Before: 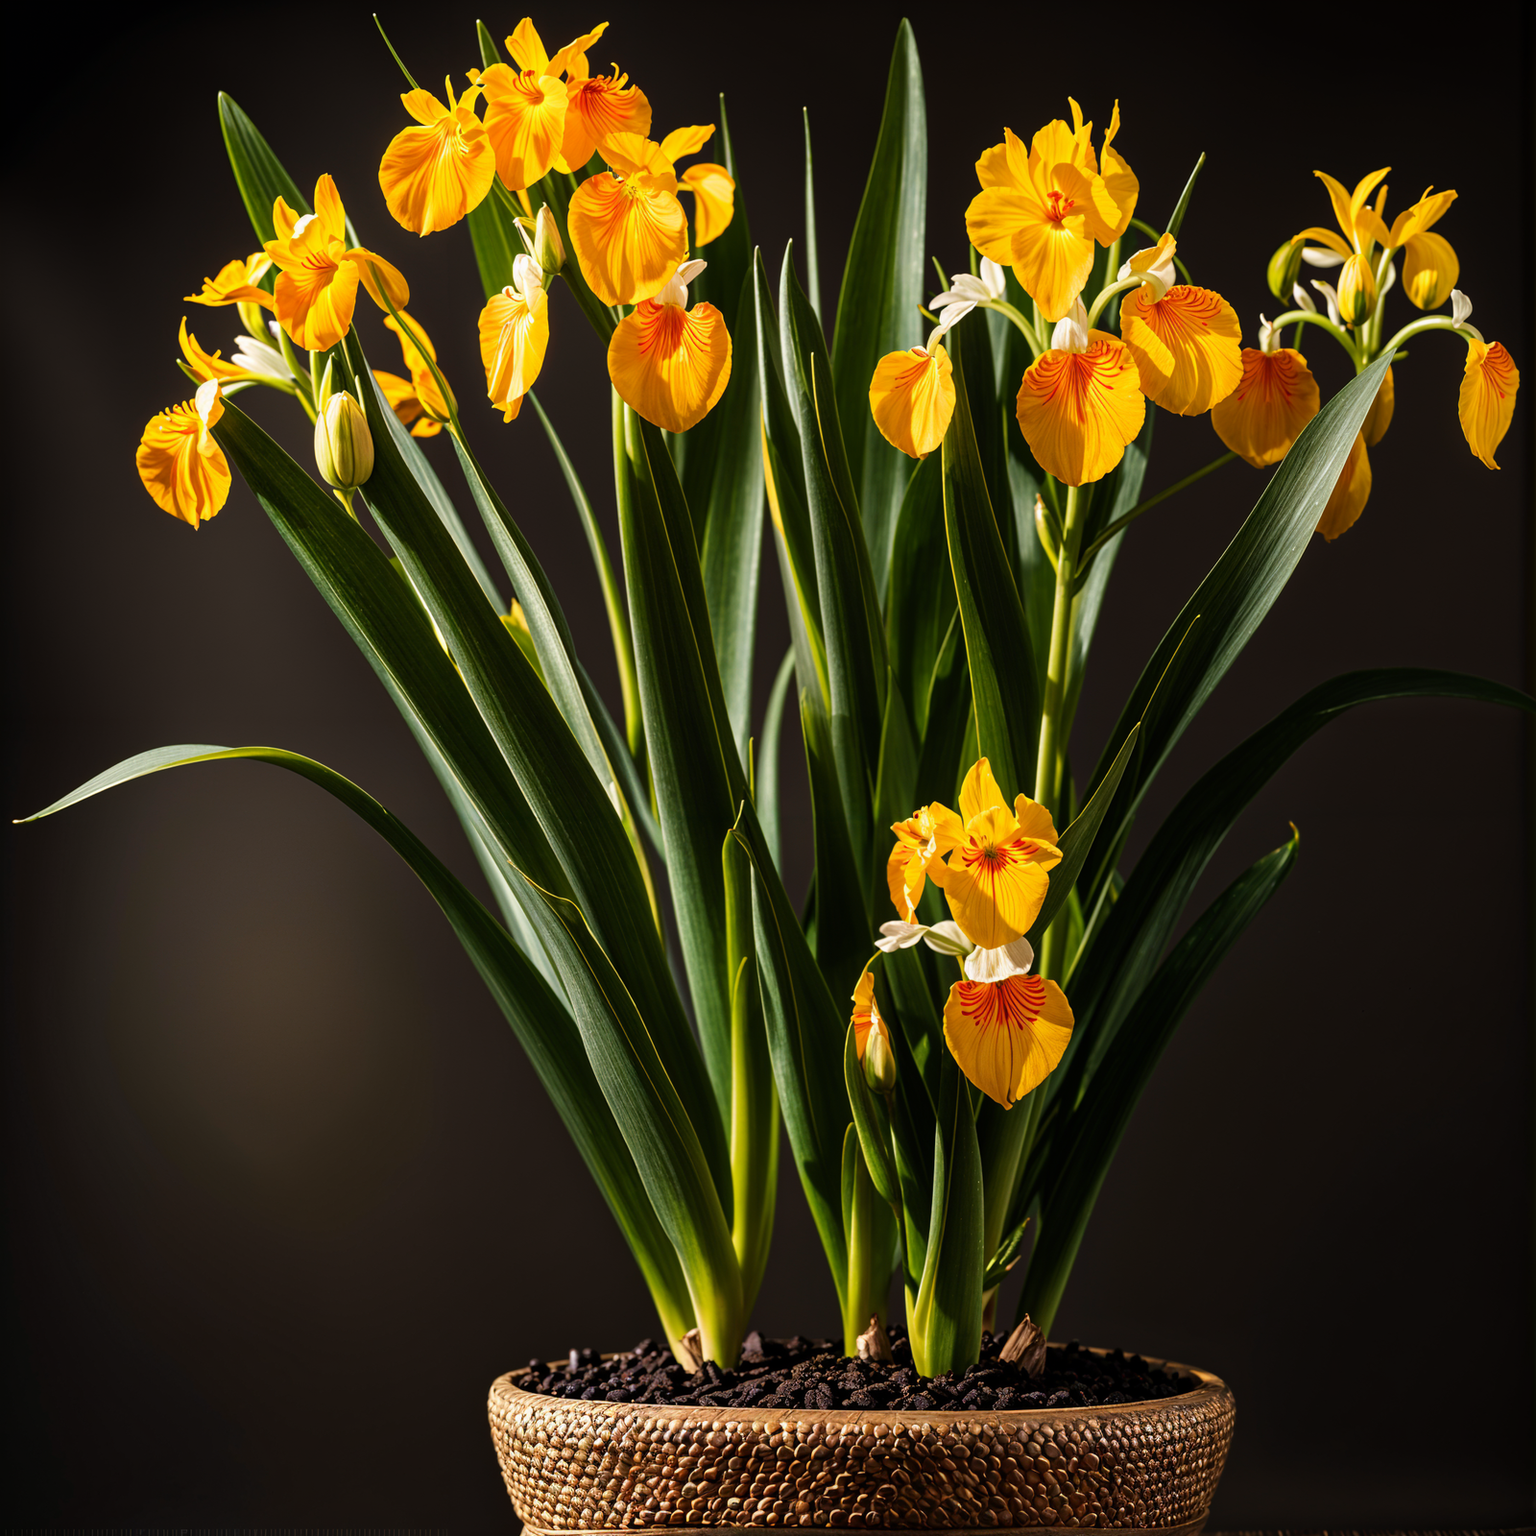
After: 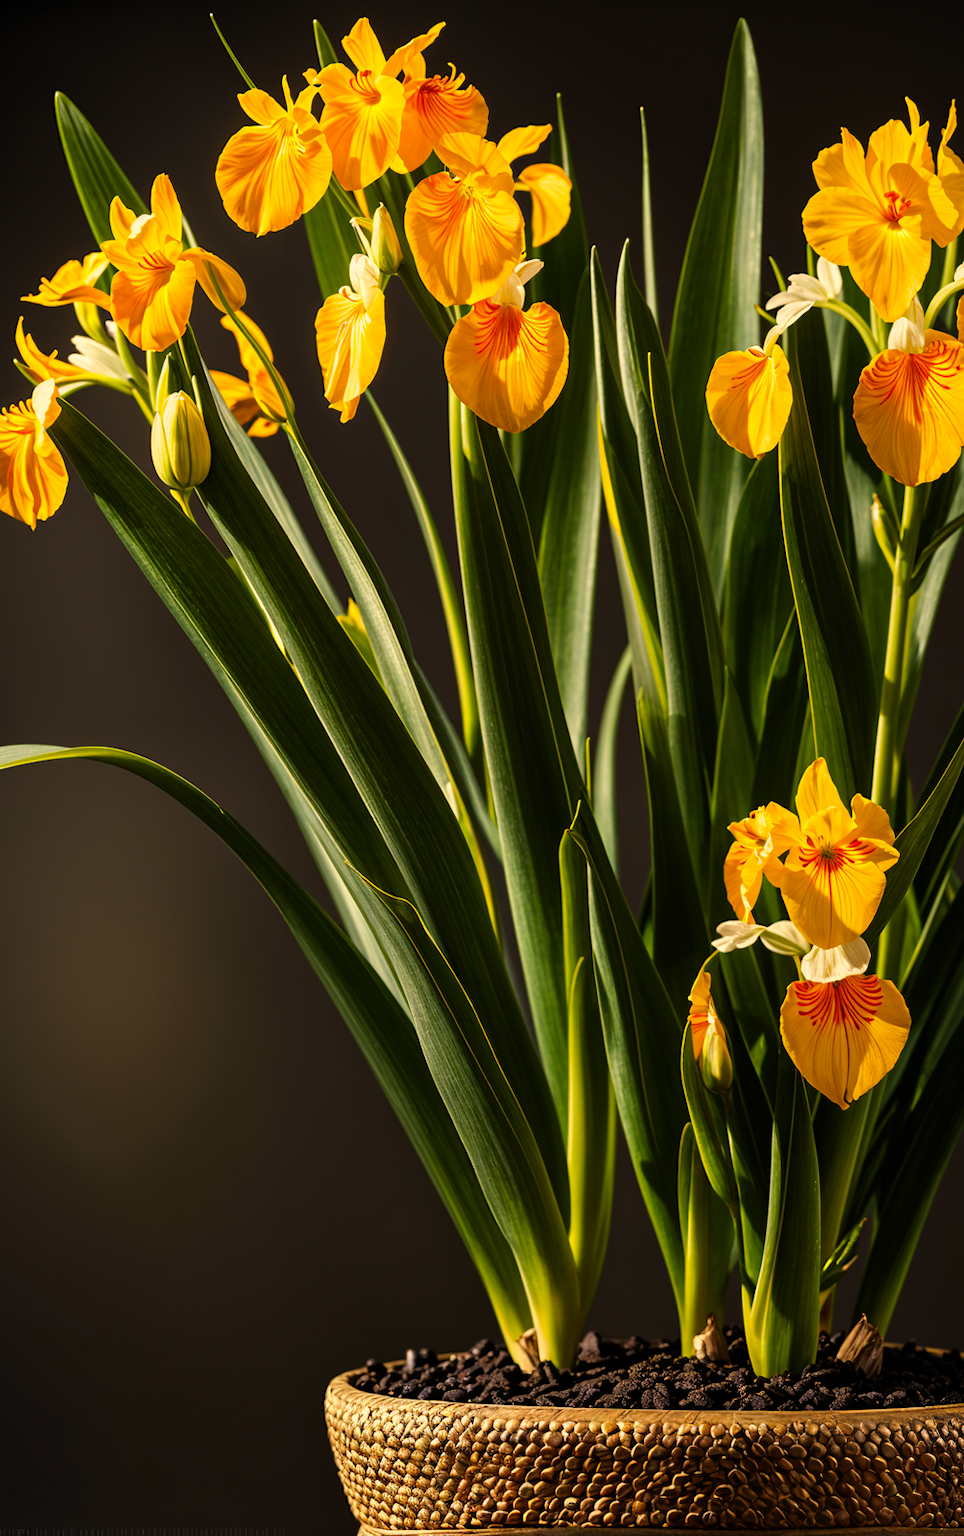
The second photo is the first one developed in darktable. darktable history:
color correction: highlights a* 2.72, highlights b* 22.8
crop: left 10.644%, right 26.528%
